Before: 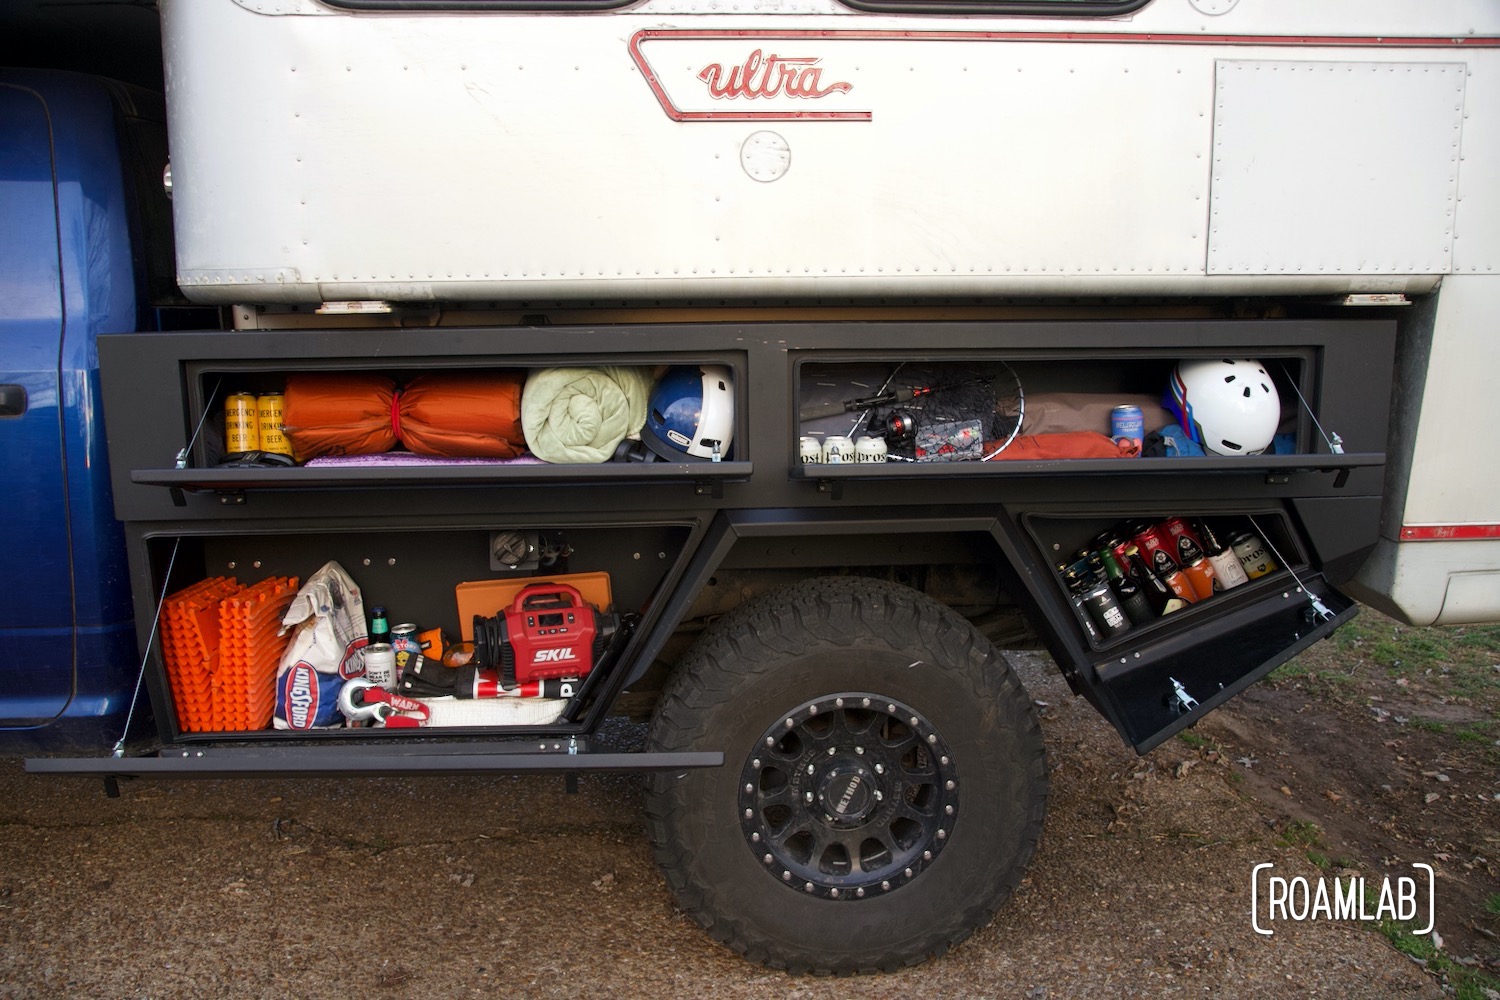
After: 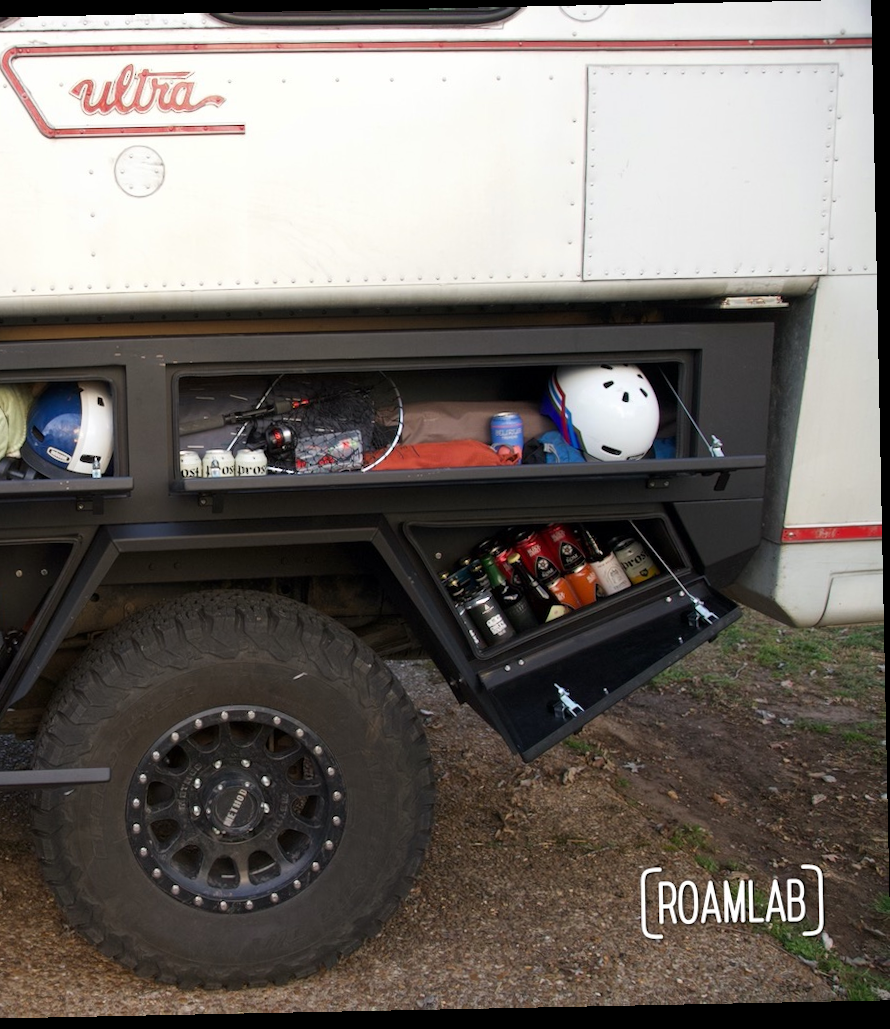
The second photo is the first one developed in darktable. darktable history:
rotate and perspective: rotation -1.17°, automatic cropping off
crop: left 41.402%
